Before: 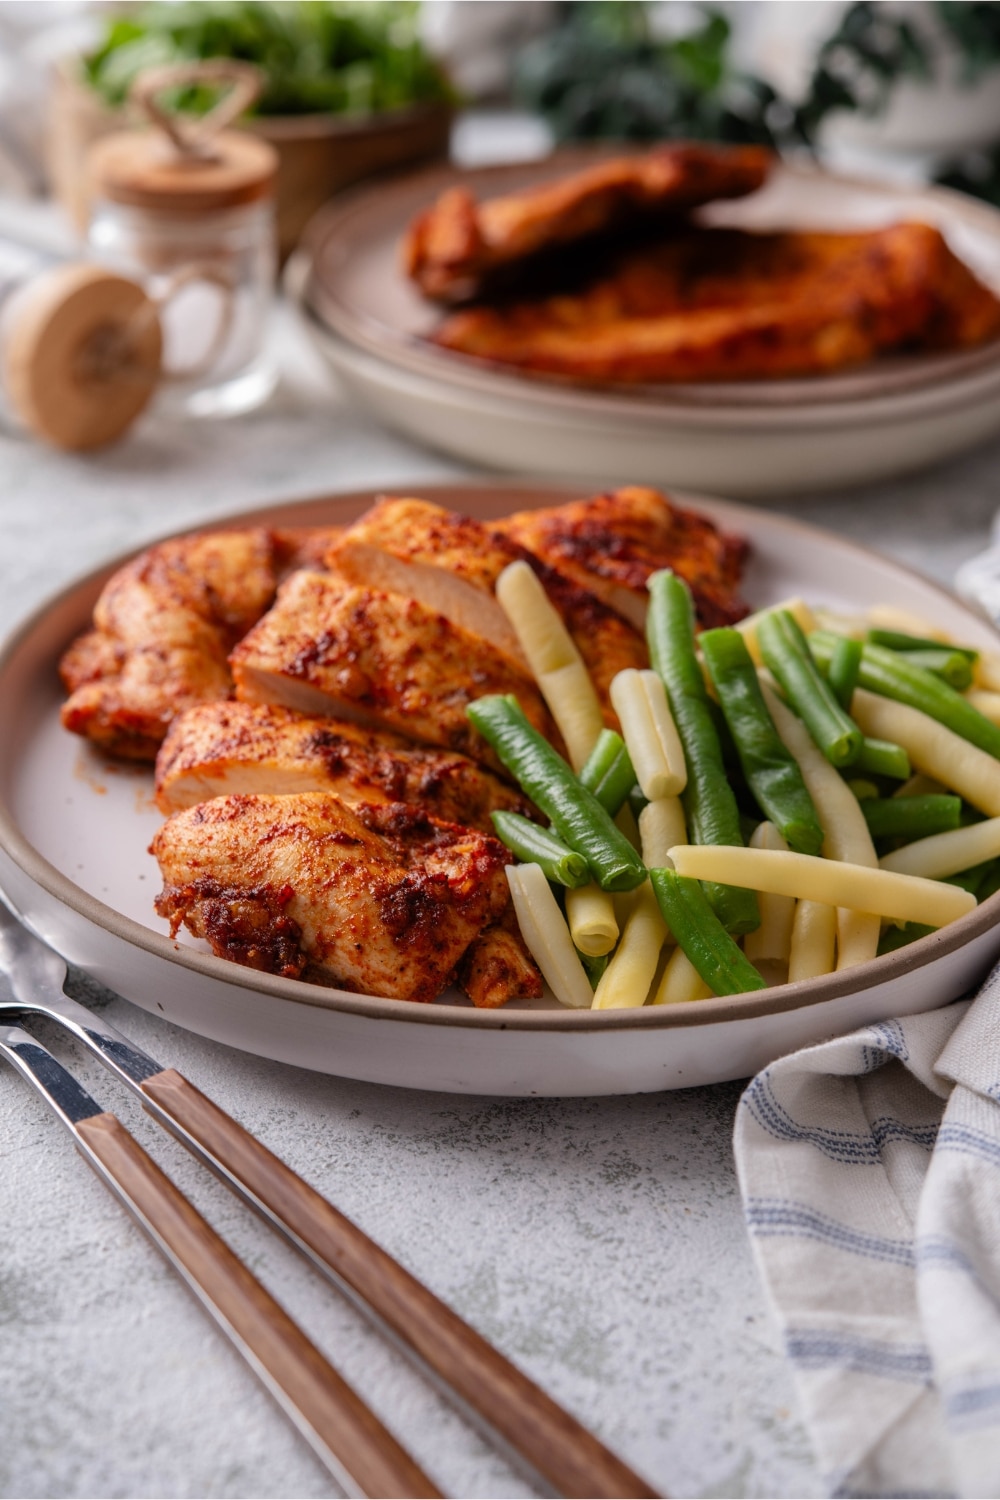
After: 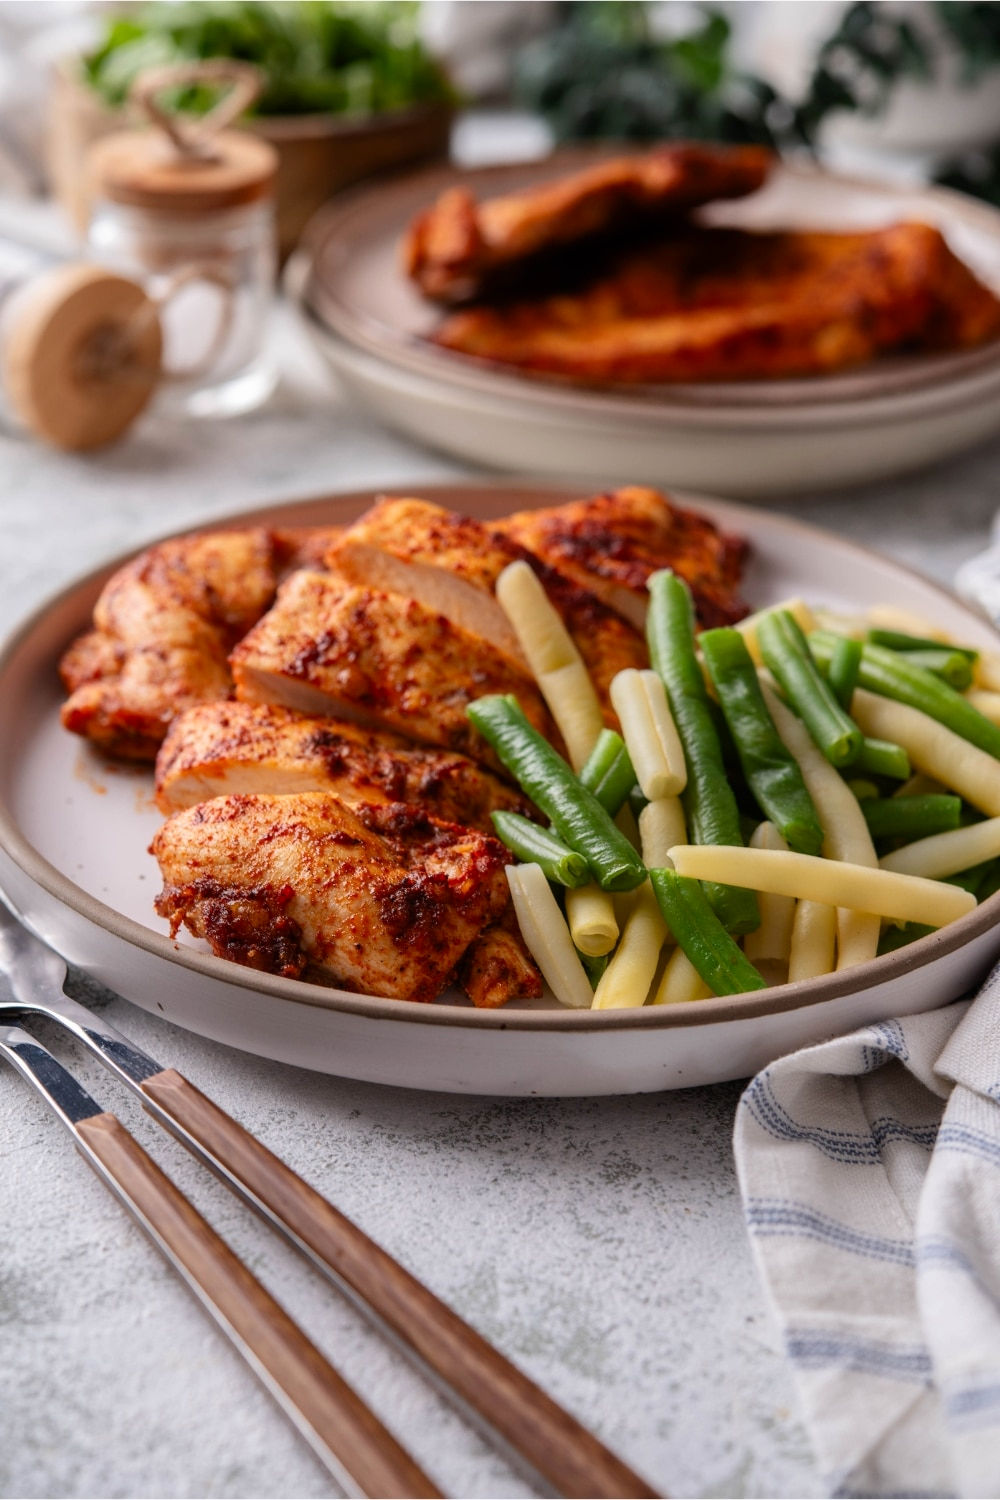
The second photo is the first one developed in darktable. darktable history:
exposure: compensate exposure bias true, compensate highlight preservation false
contrast brightness saturation: contrast 0.102, brightness 0.01, saturation 0.023
